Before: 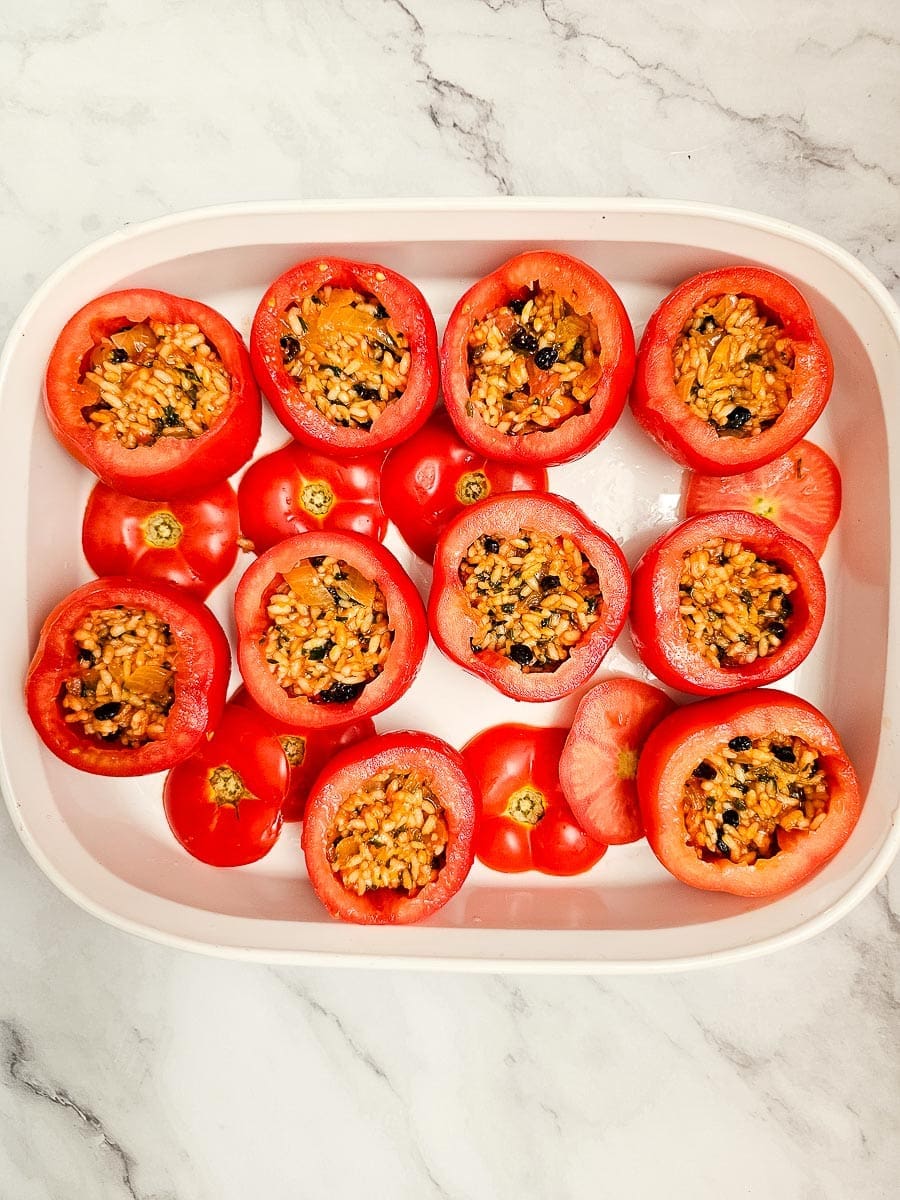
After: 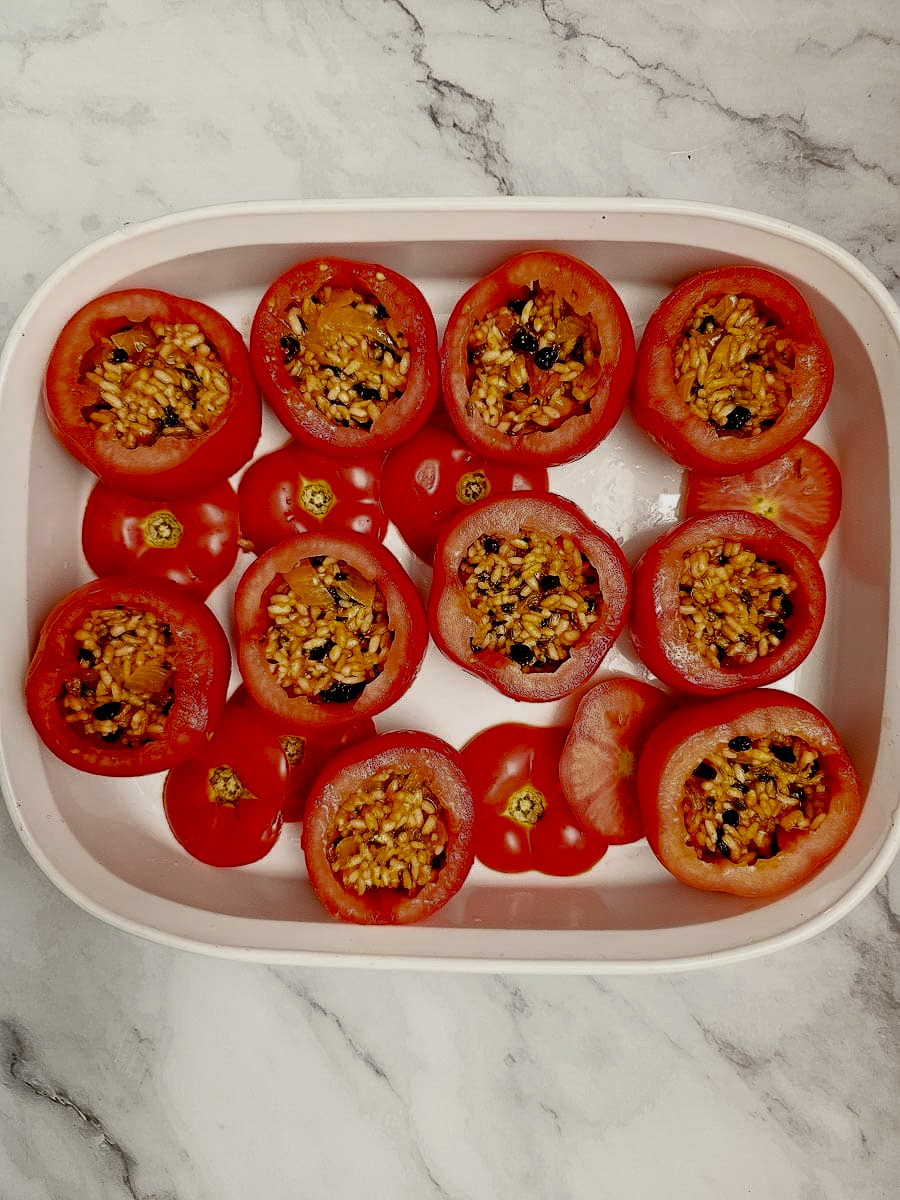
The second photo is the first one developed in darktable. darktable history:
rgb curve: curves: ch0 [(0, 0) (0.415, 0.237) (1, 1)]
exposure: black level correction 0.046, exposure -0.228 EV, compensate highlight preservation false
